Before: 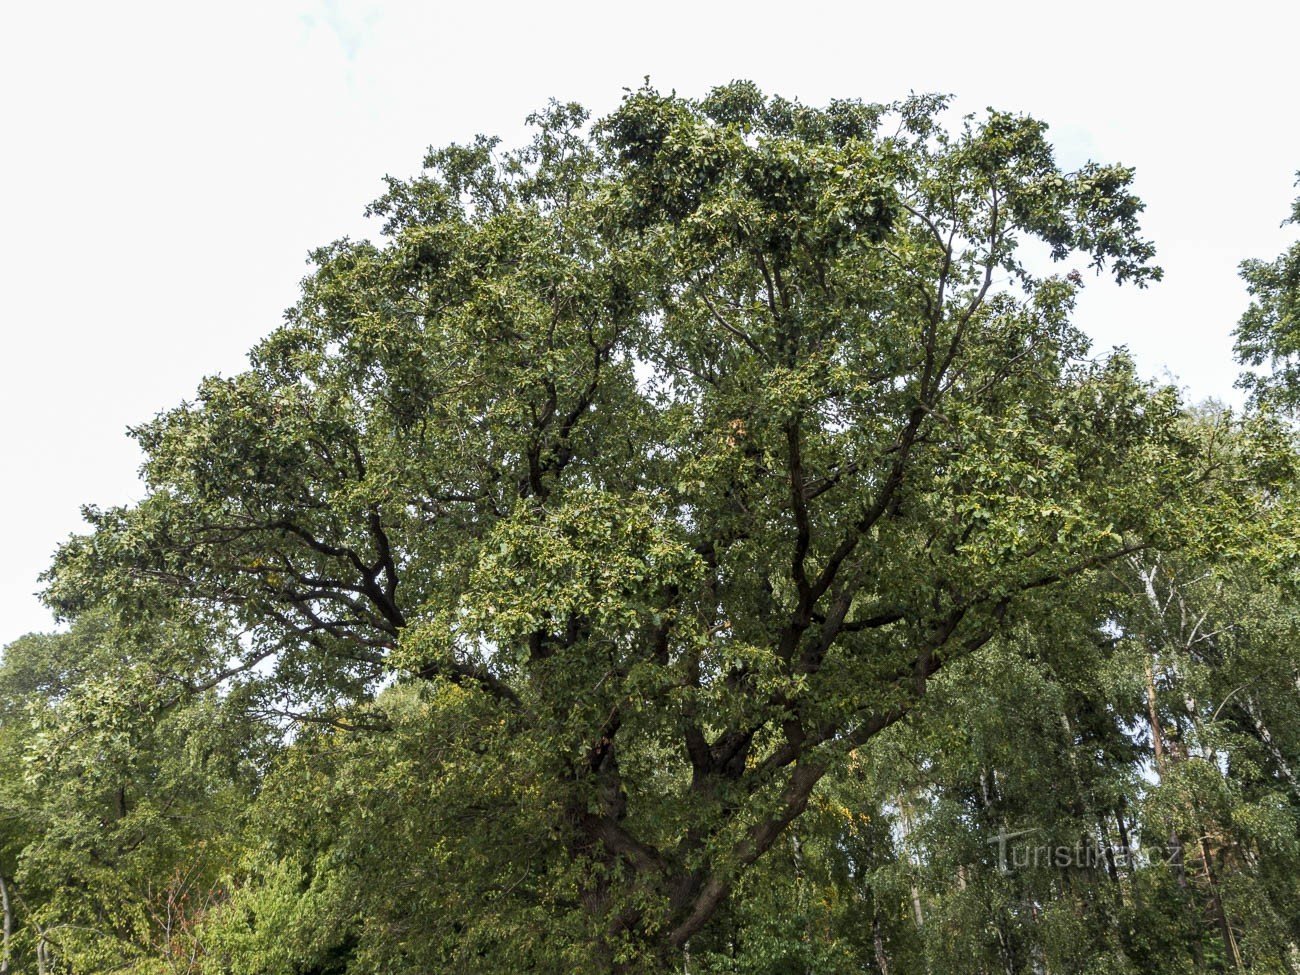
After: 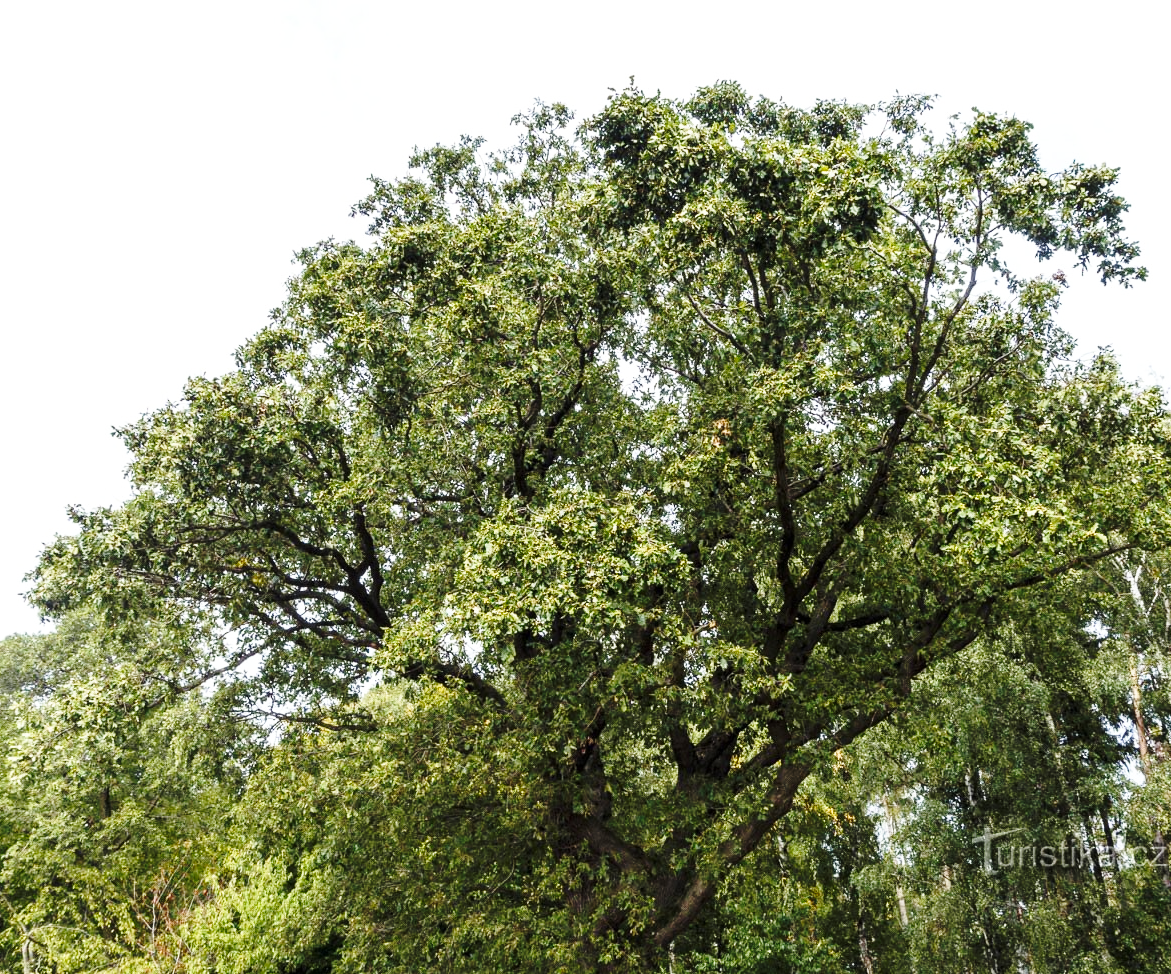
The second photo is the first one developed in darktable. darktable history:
crop and rotate: left 1.204%, right 8.662%
base curve: curves: ch0 [(0, 0) (0.036, 0.037) (0.121, 0.228) (0.46, 0.76) (0.859, 0.983) (1, 1)], preserve colors none
